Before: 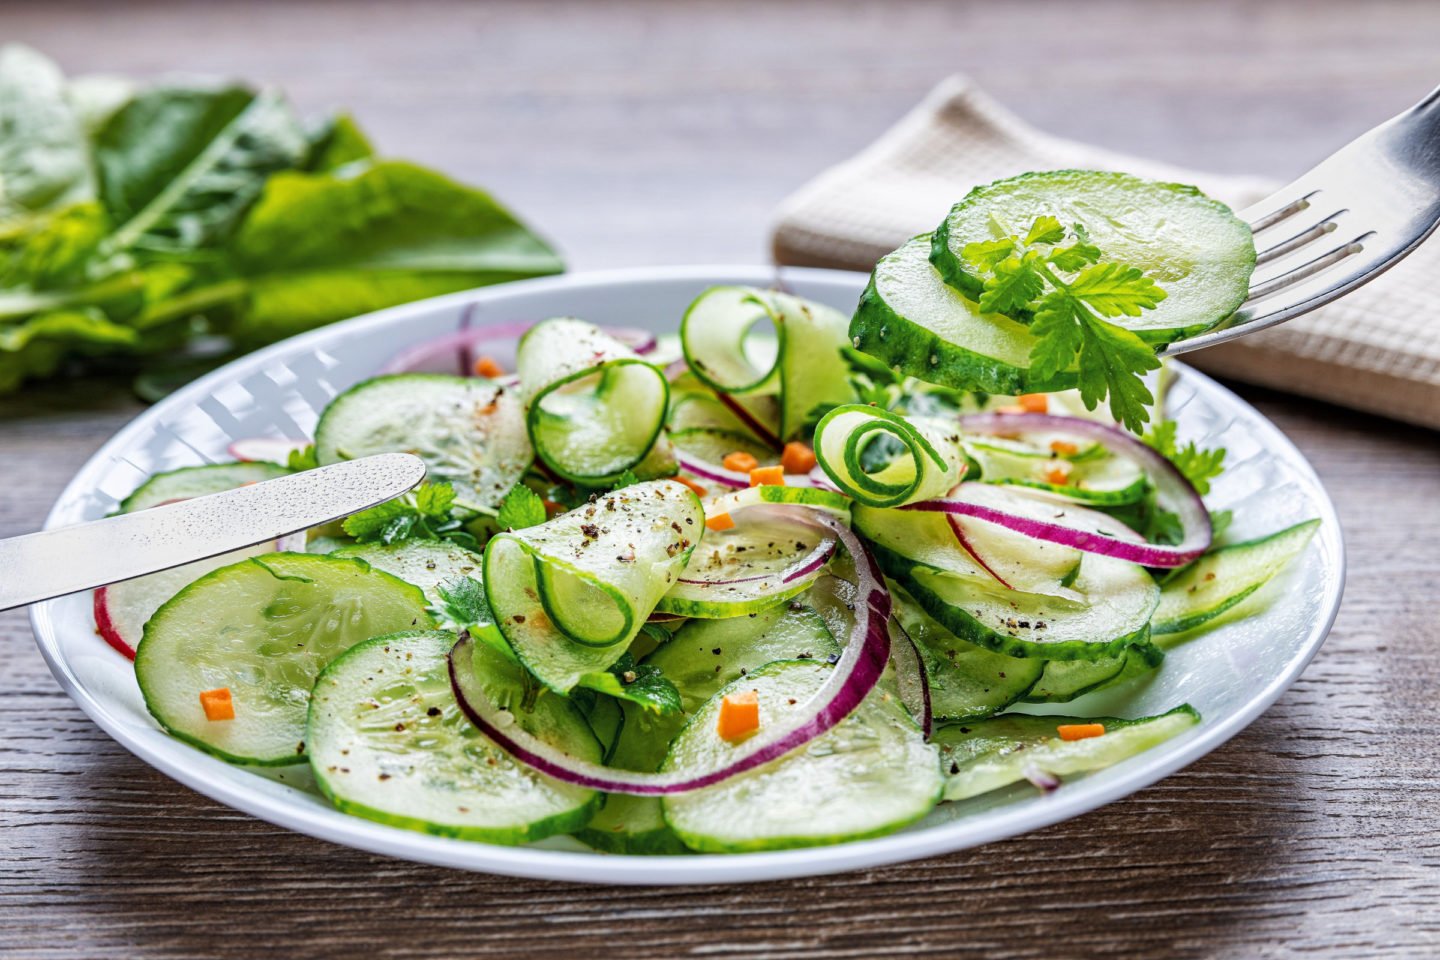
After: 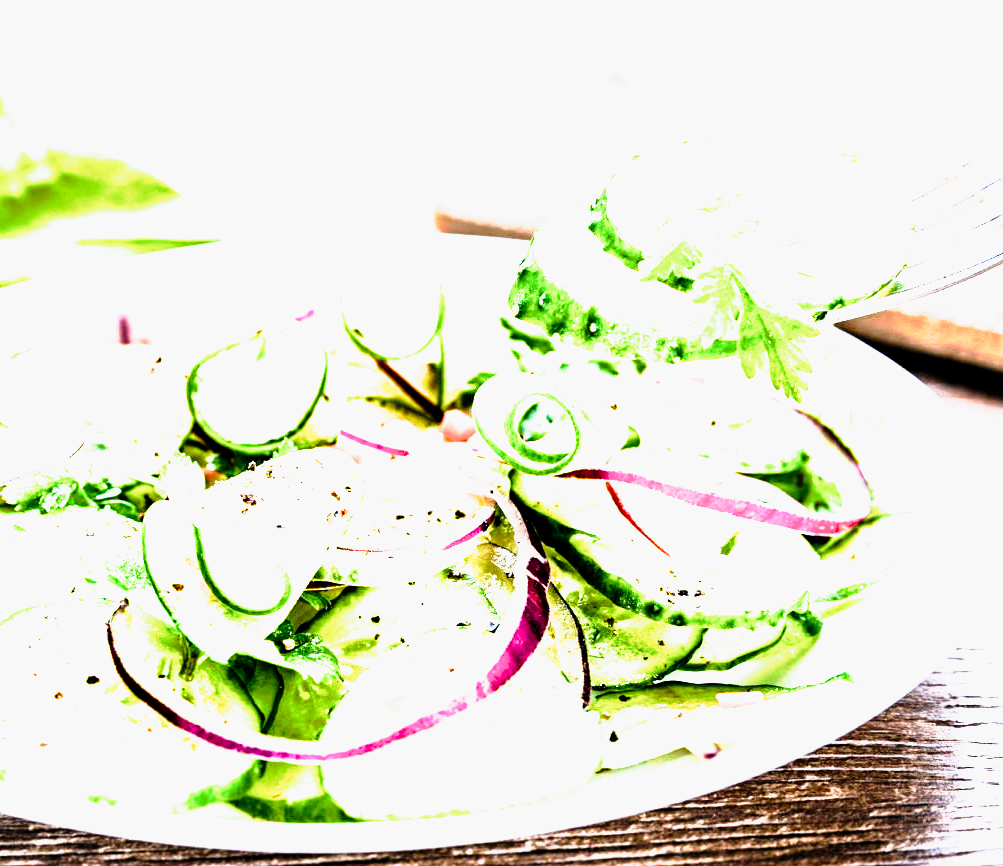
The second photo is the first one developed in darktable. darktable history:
crop and rotate: left 23.715%, top 3.379%, right 6.596%, bottom 6.36%
color balance rgb: power › hue 206.69°, perceptual saturation grading › global saturation 30.665%, perceptual brilliance grading › highlights 9.862%, perceptual brilliance grading › mid-tones 5.242%, global vibrance 20%
exposure: black level correction 0.001, exposure 1.729 EV, compensate exposure bias true, compensate highlight preservation false
filmic rgb: black relative exposure -8.21 EV, white relative exposure 2.2 EV, hardness 7.1, latitude 86.43%, contrast 1.705, highlights saturation mix -3.41%, shadows ↔ highlights balance -1.84%
tone curve: curves: ch0 [(0, 0) (0.105, 0.068) (0.195, 0.162) (0.283, 0.283) (0.384, 0.404) (0.485, 0.531) (0.638, 0.681) (0.795, 0.879) (1, 0.977)]; ch1 [(0, 0) (0.161, 0.092) (0.35, 0.33) (0.379, 0.401) (0.456, 0.469) (0.504, 0.498) (0.53, 0.532) (0.58, 0.619) (0.635, 0.671) (1, 1)]; ch2 [(0, 0) (0.371, 0.362) (0.437, 0.437) (0.483, 0.484) (0.53, 0.515) (0.56, 0.58) (0.622, 0.606) (1, 1)], preserve colors none
